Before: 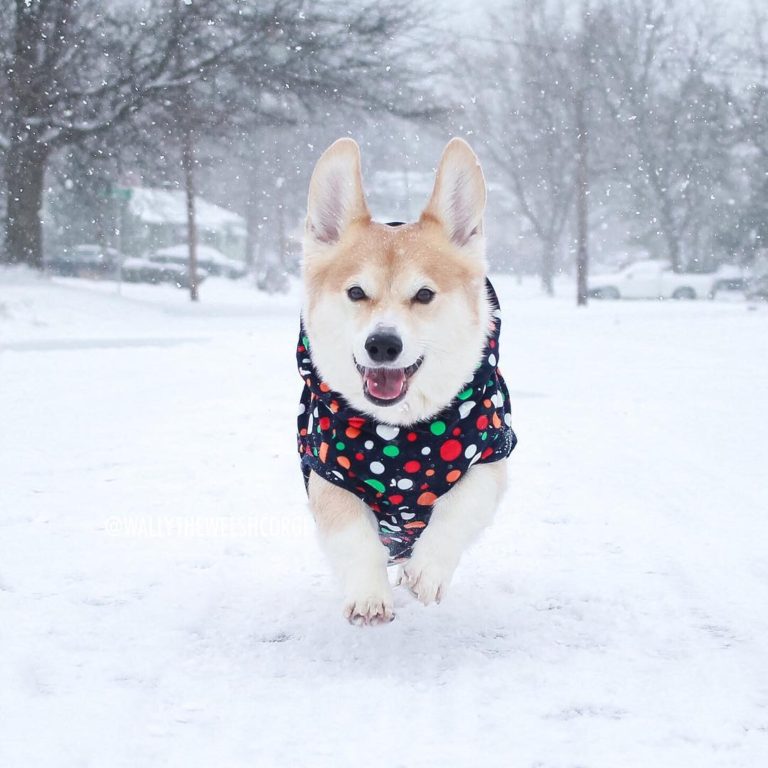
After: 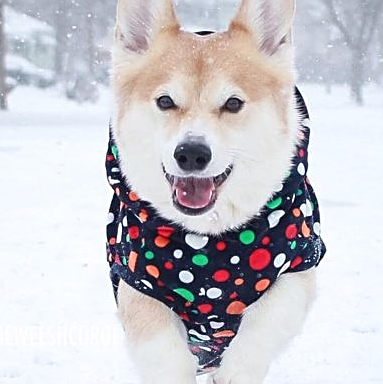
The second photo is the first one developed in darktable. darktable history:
crop: left 25%, top 25%, right 25%, bottom 25%
levels: levels [0, 0.498, 0.996]
sharpen: on, module defaults
